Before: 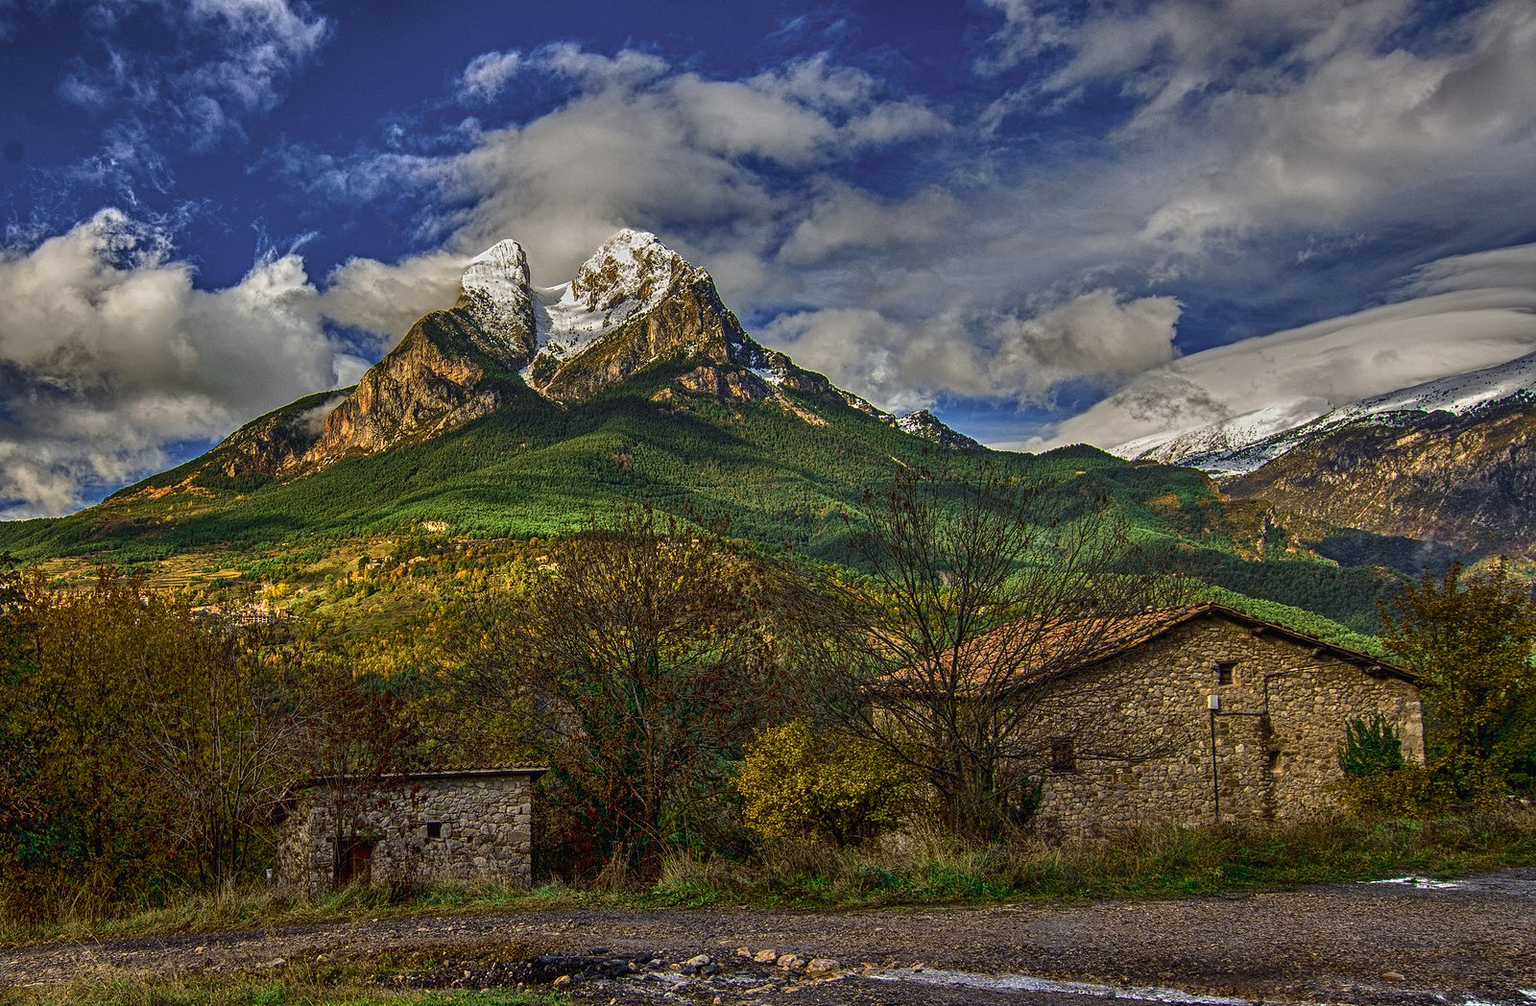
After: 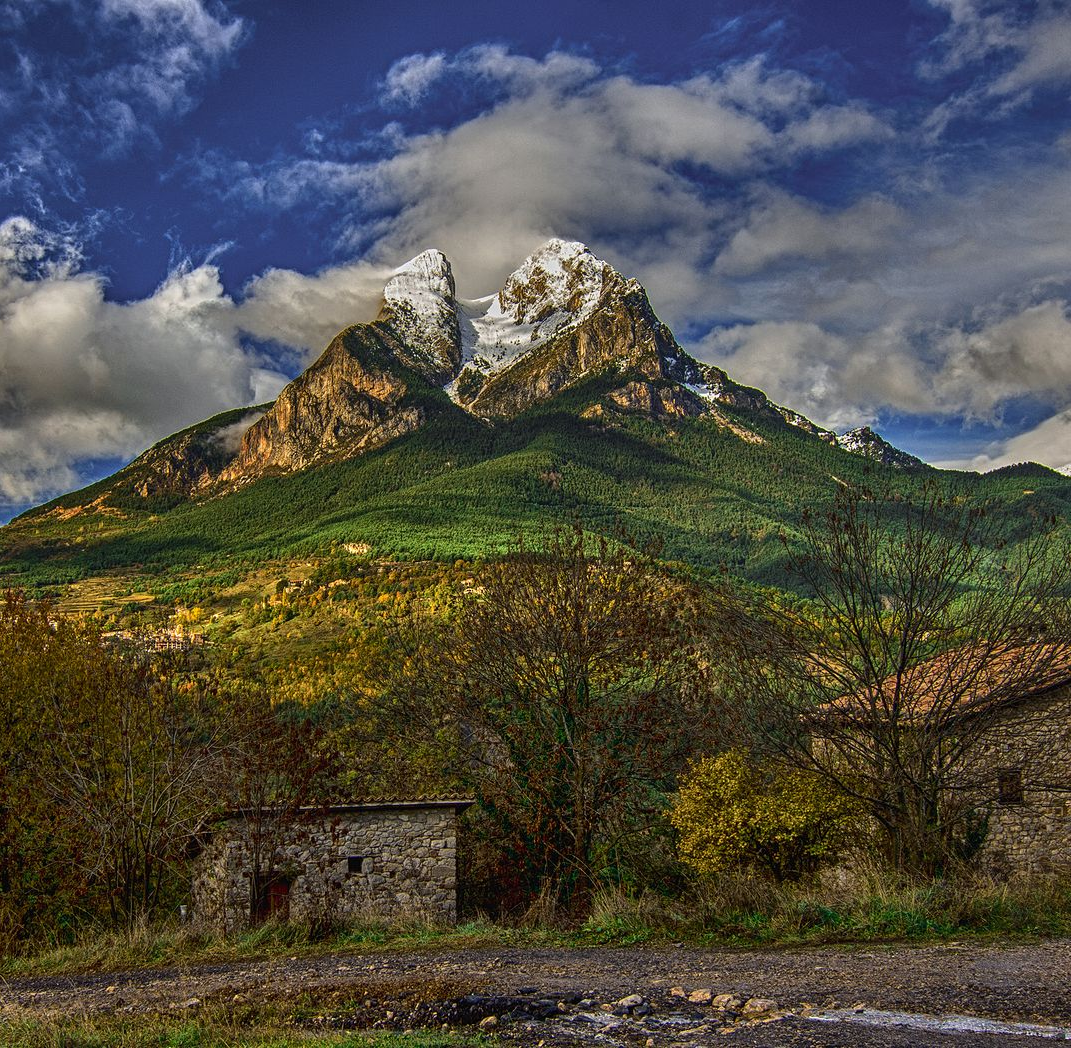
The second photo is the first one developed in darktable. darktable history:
crop and rotate: left 6.167%, right 26.834%
